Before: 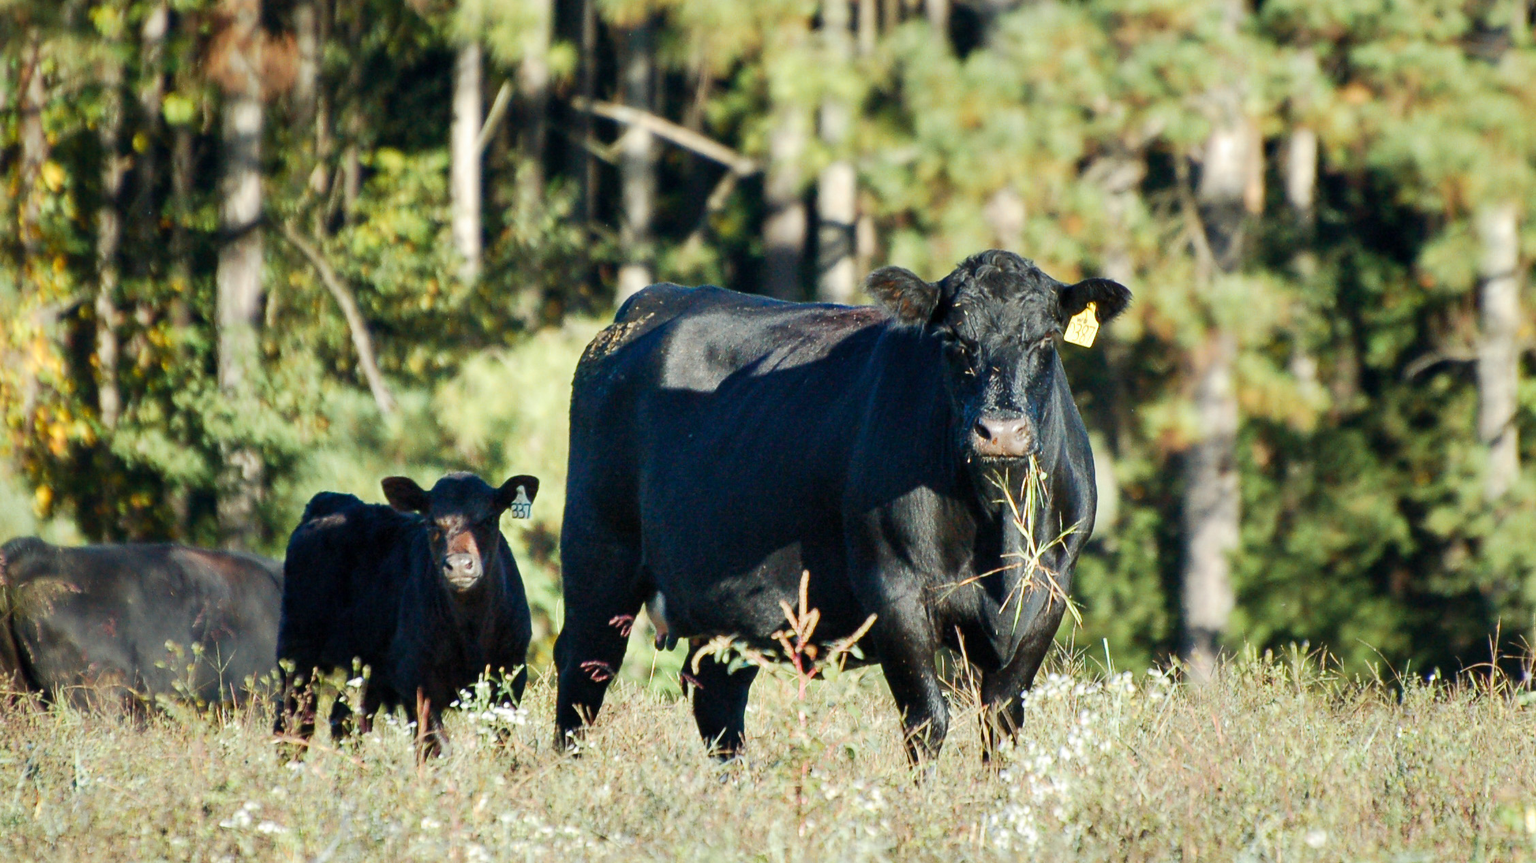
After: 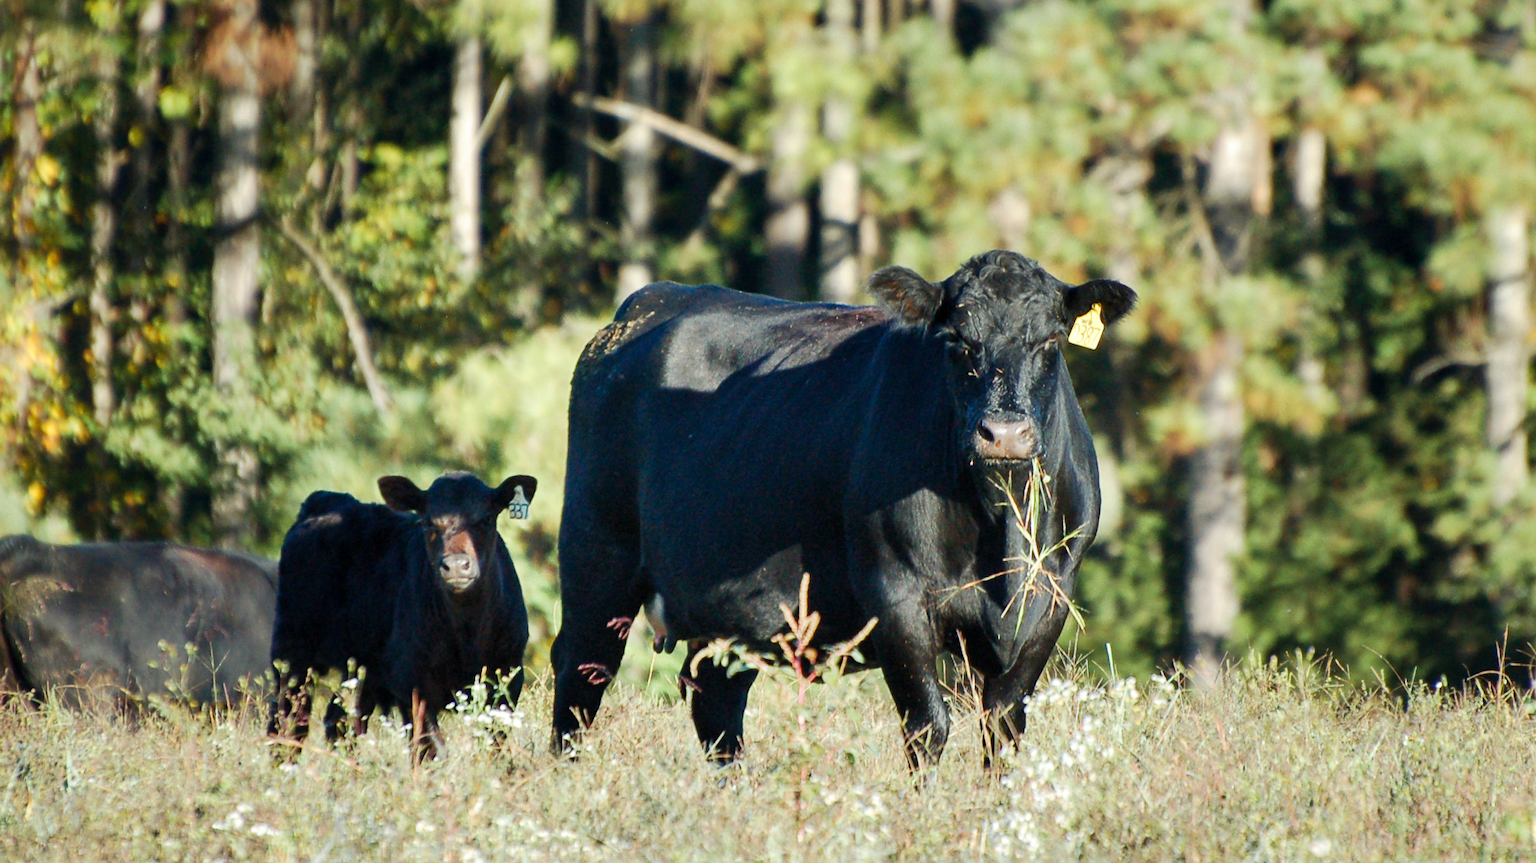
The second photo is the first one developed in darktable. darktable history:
crop and rotate: angle -0.334°
